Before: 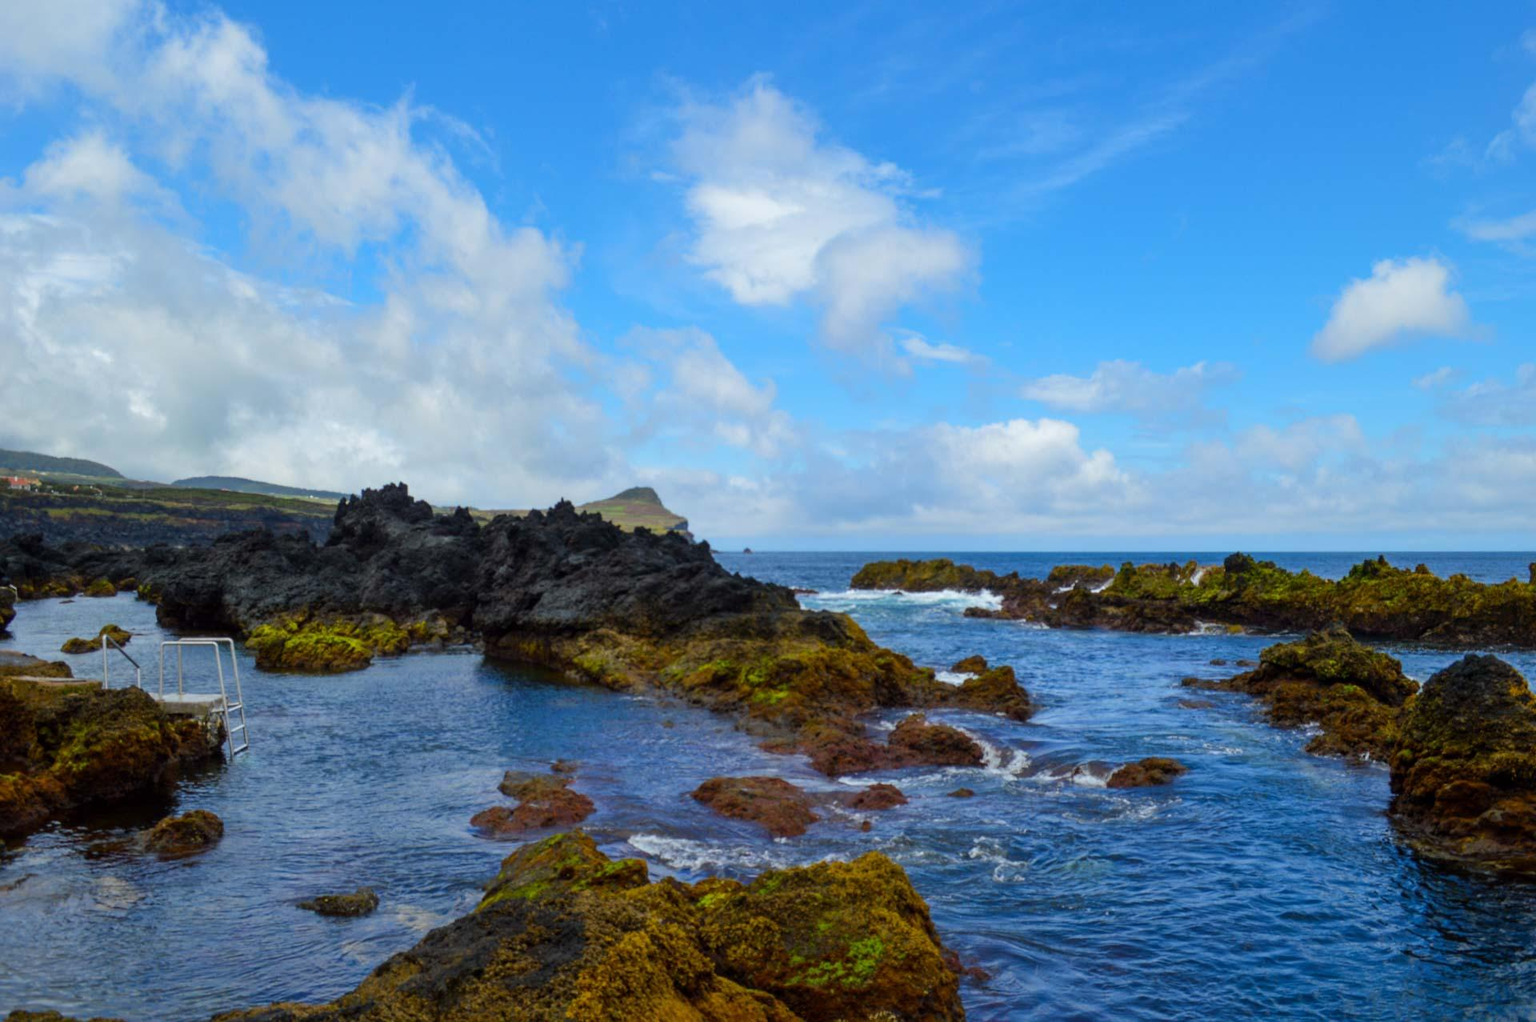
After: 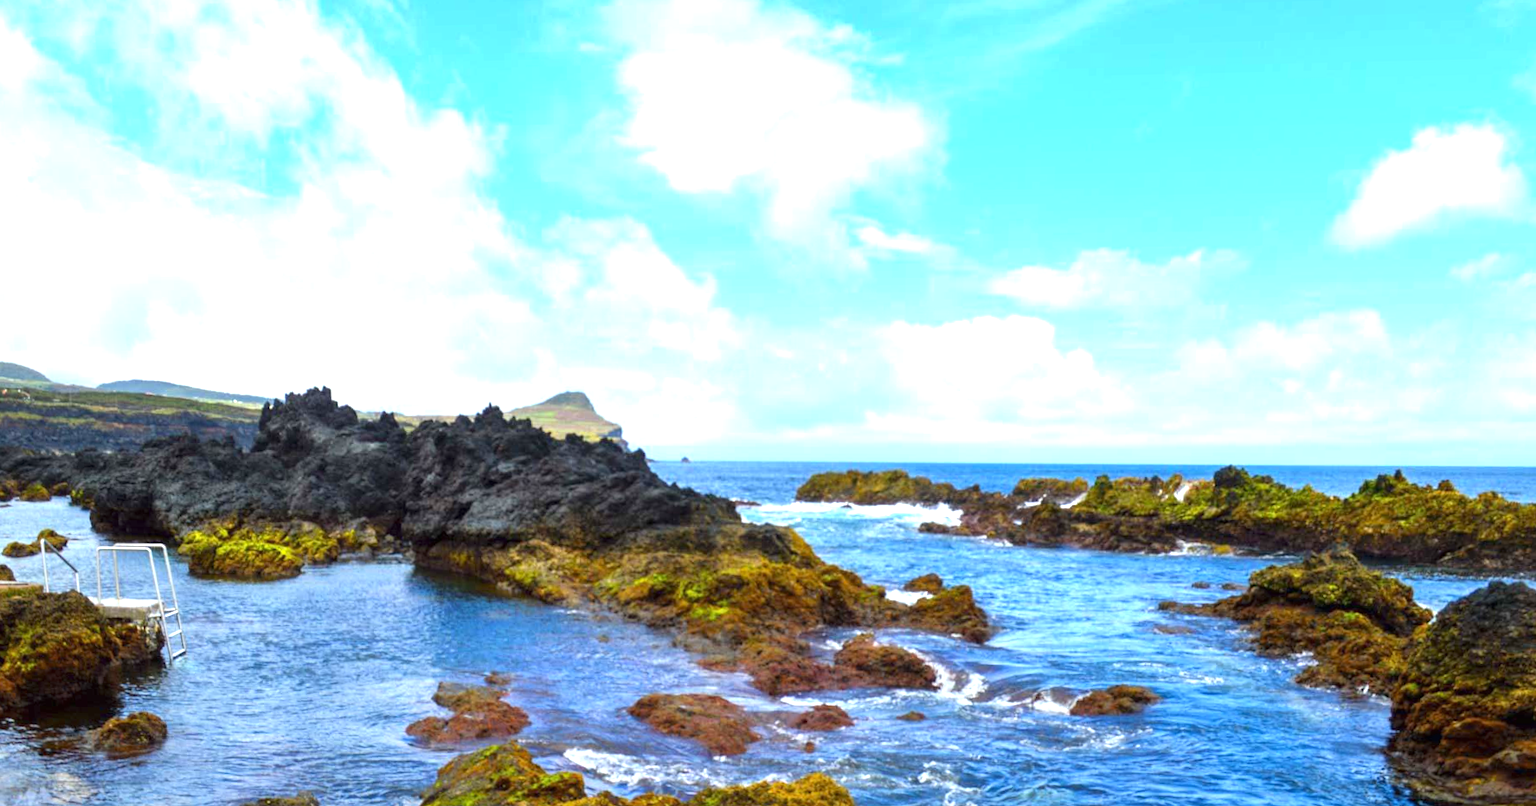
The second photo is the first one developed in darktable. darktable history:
crop and rotate: left 1.814%, top 12.818%, right 0.25%, bottom 9.225%
rotate and perspective: rotation 0.062°, lens shift (vertical) 0.115, lens shift (horizontal) -0.133, crop left 0.047, crop right 0.94, crop top 0.061, crop bottom 0.94
exposure: black level correction 0, exposure 1.45 EV, compensate exposure bias true, compensate highlight preservation false
